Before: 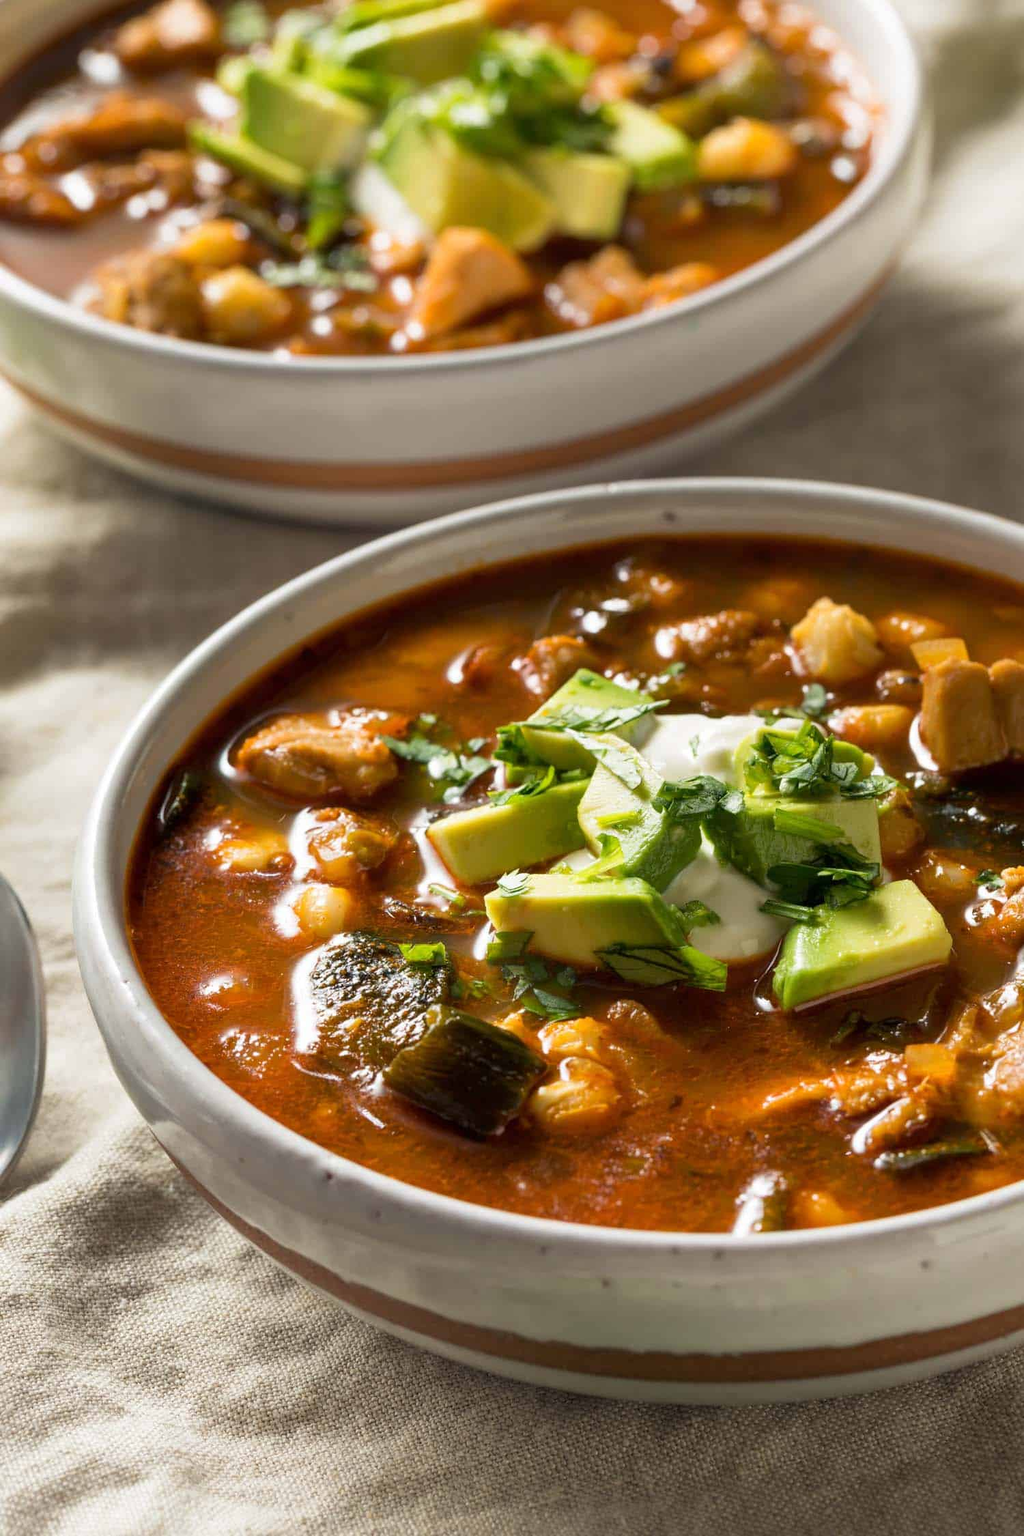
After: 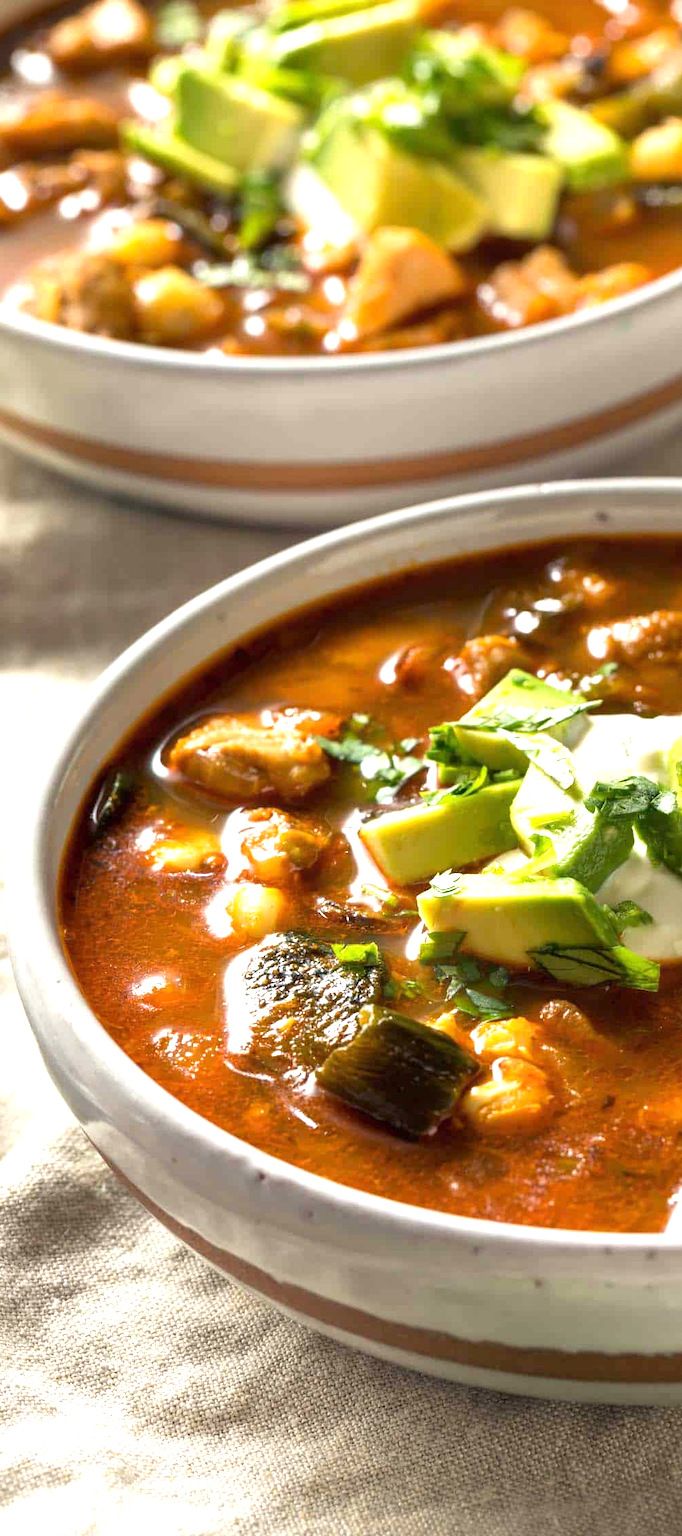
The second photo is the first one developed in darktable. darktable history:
exposure: exposure 0.781 EV, compensate highlight preservation false
crop and rotate: left 6.617%, right 26.717%
